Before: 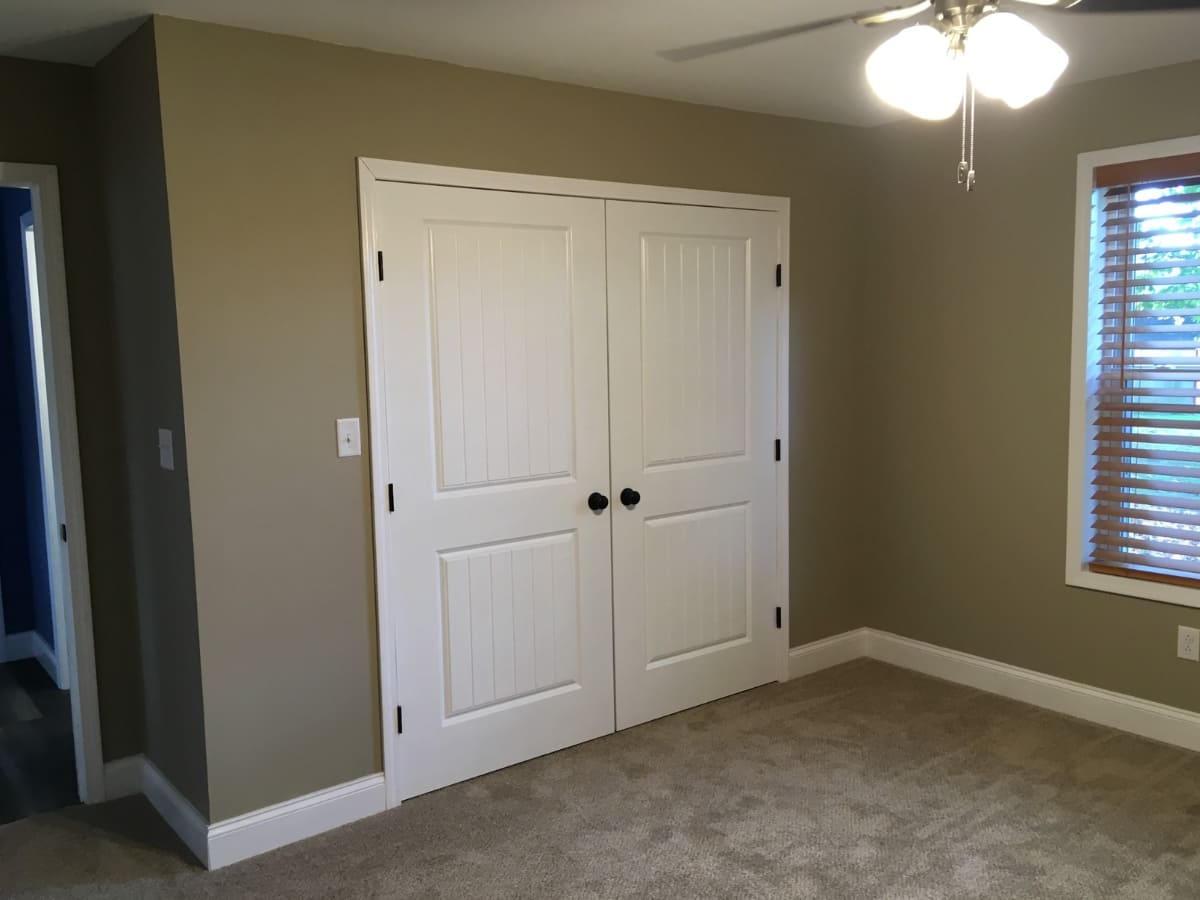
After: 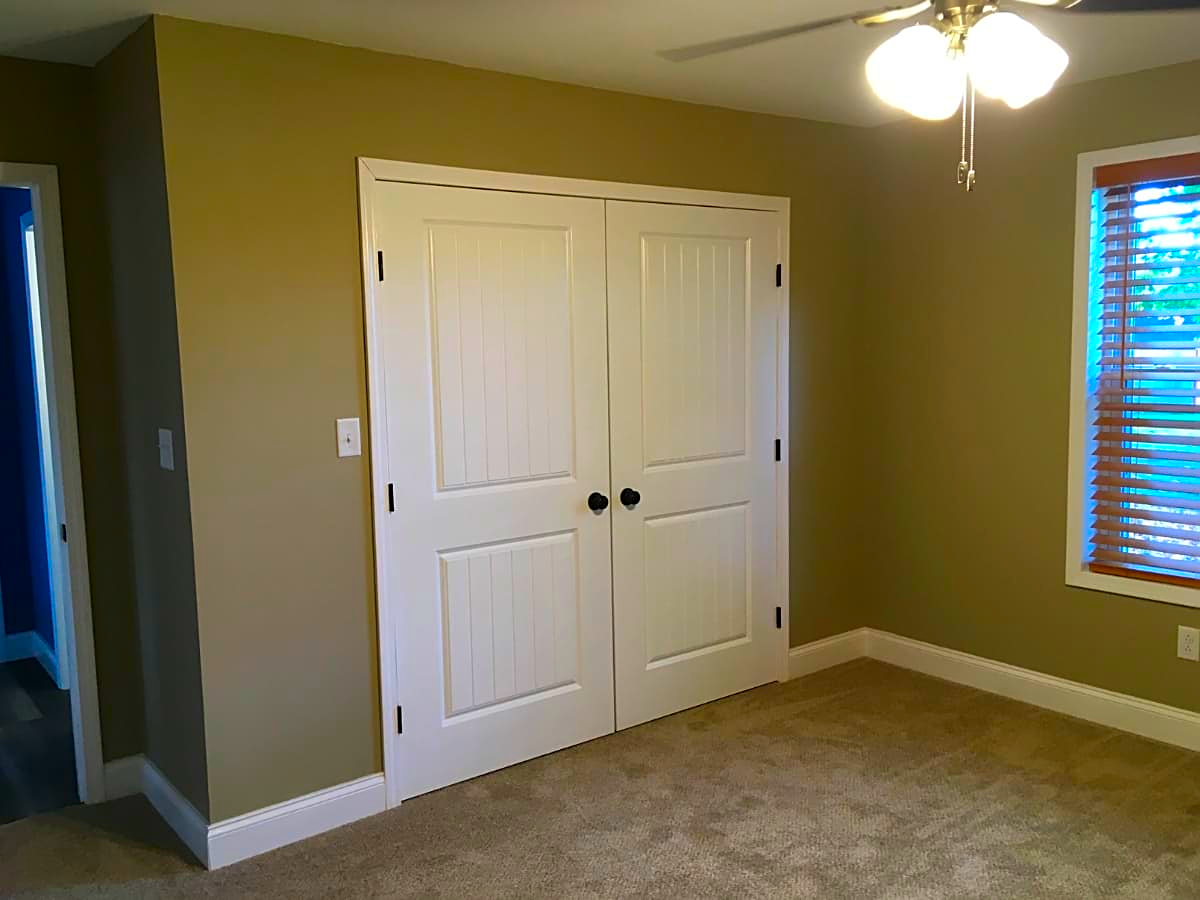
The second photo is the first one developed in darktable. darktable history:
sharpen: on, module defaults
color correction: highlights b* 0.068, saturation 2.12
